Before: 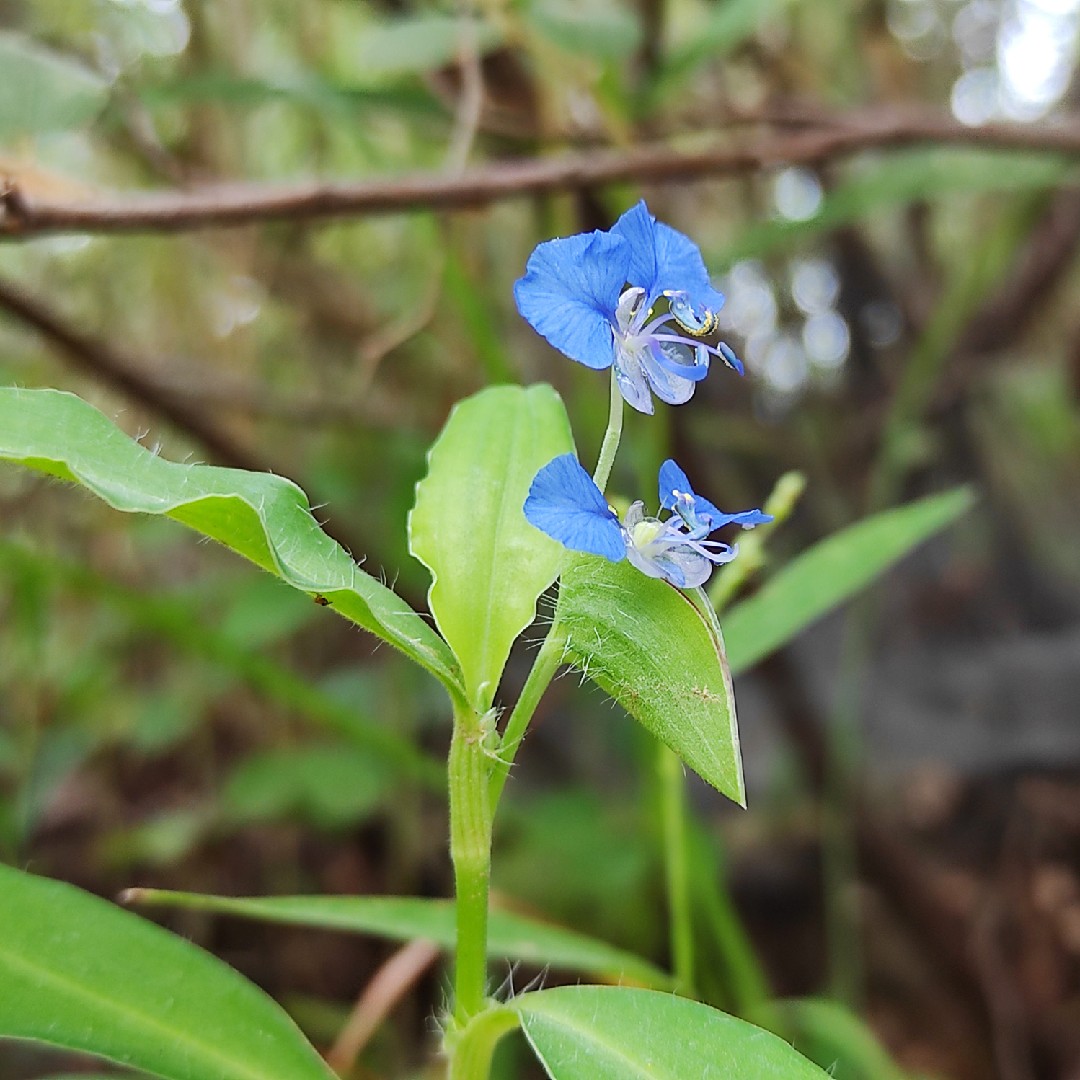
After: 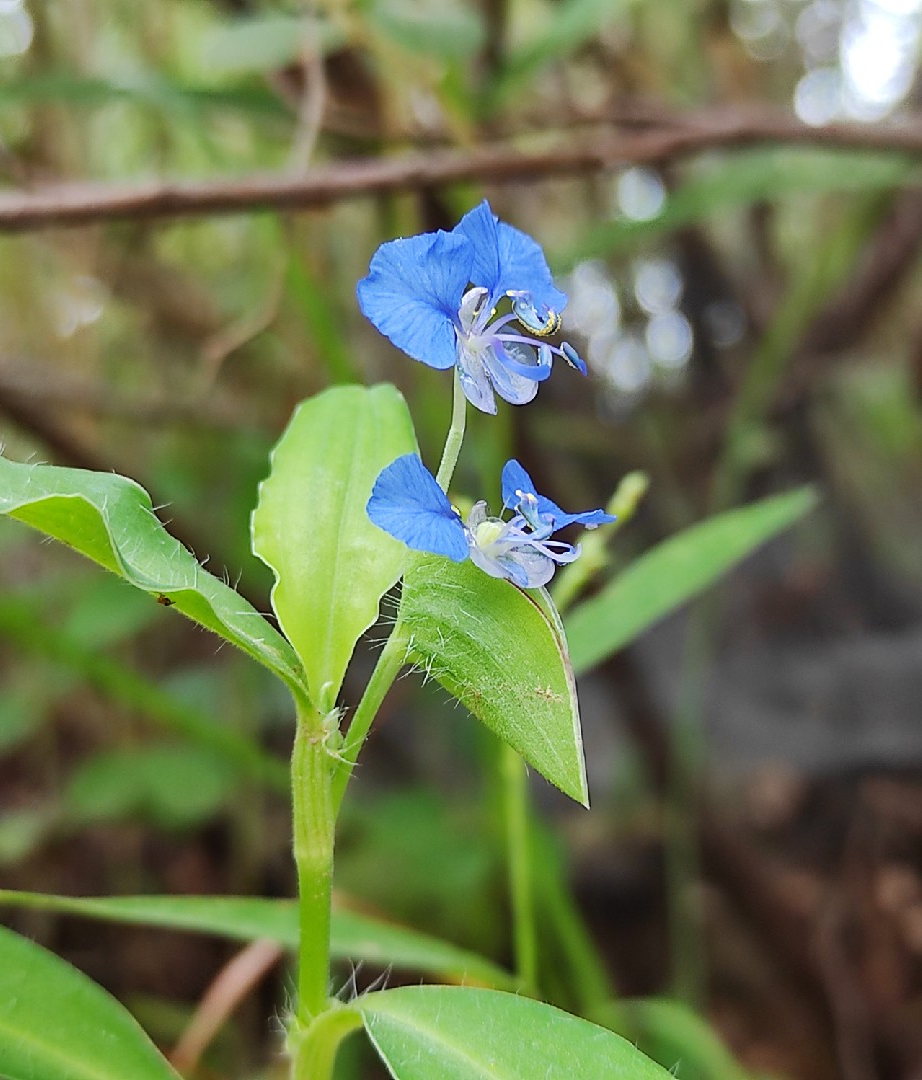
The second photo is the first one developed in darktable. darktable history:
crop and rotate: left 14.615%
